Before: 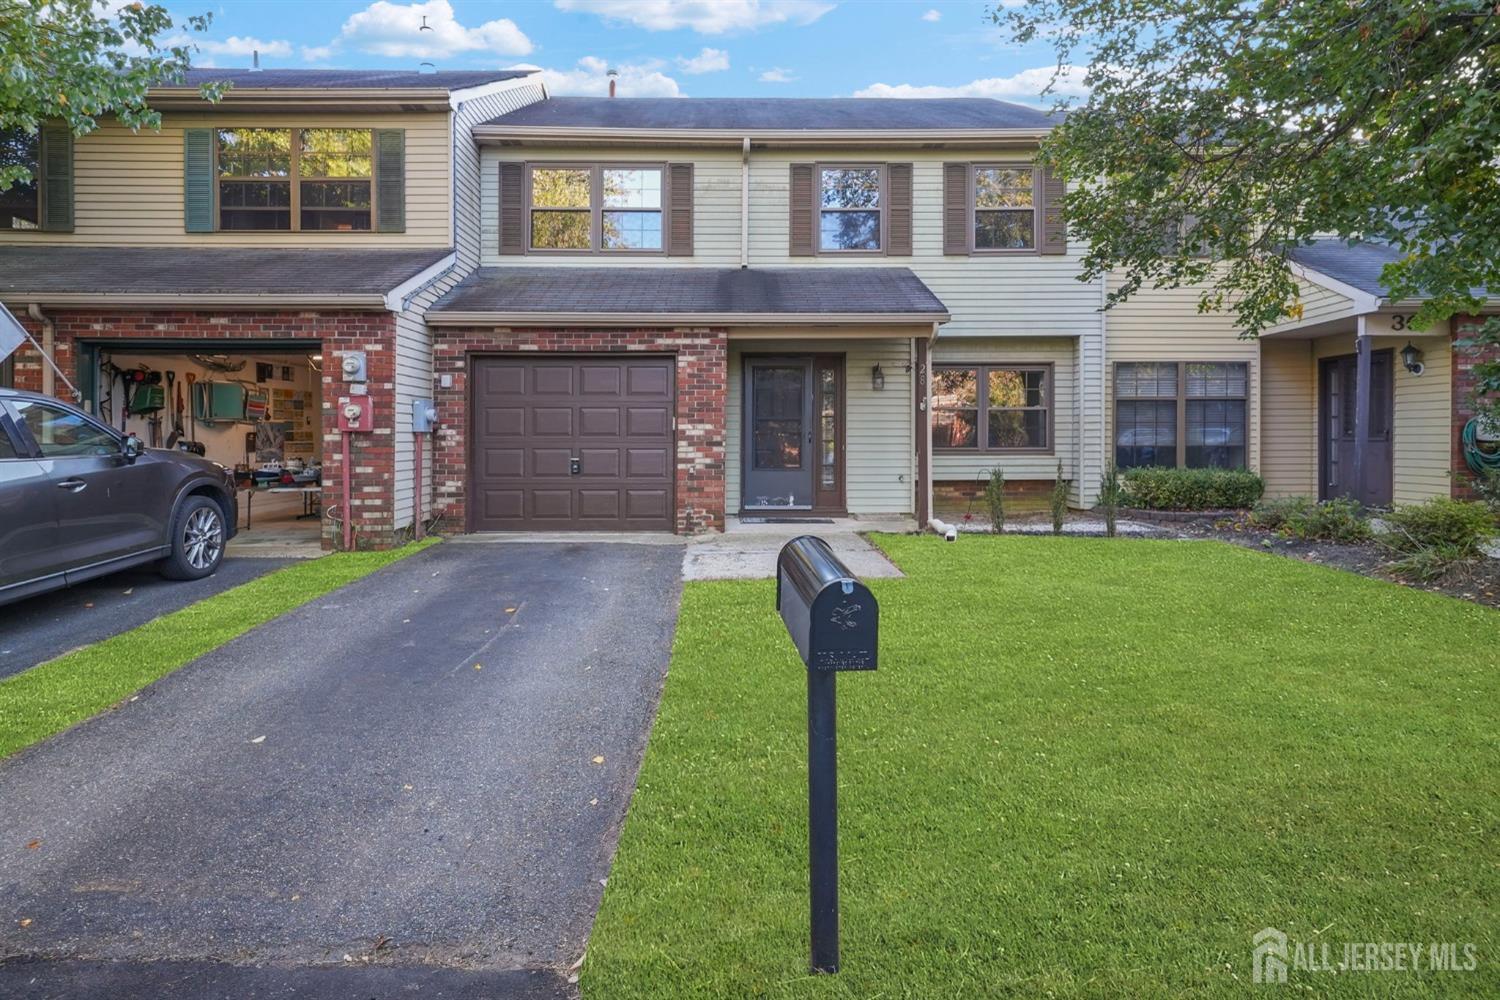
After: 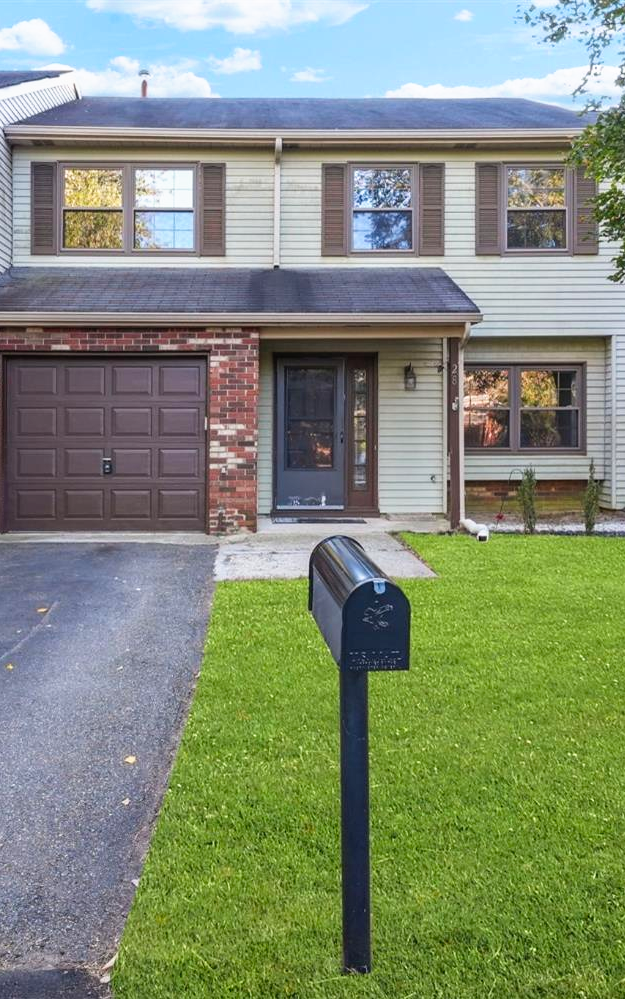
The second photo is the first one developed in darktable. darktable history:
tone curve: curves: ch0 [(0, 0) (0.003, 0.001) (0.011, 0.005) (0.025, 0.011) (0.044, 0.02) (0.069, 0.031) (0.1, 0.045) (0.136, 0.078) (0.177, 0.124) (0.224, 0.18) (0.277, 0.245) (0.335, 0.315) (0.399, 0.393) (0.468, 0.477) (0.543, 0.569) (0.623, 0.666) (0.709, 0.771) (0.801, 0.871) (0.898, 0.965) (1, 1)], preserve colors none
crop: left 31.229%, right 27.105%
